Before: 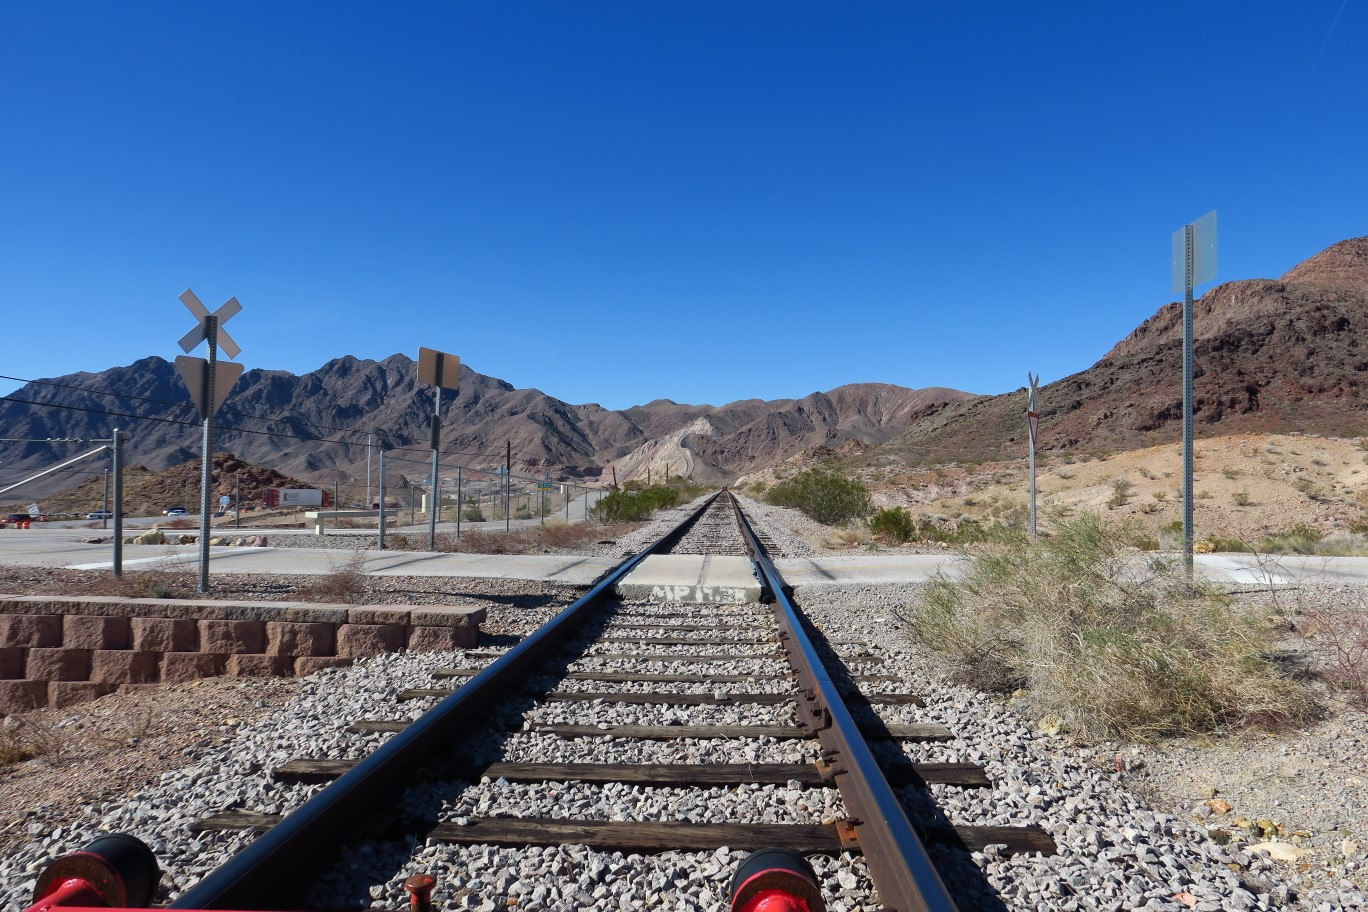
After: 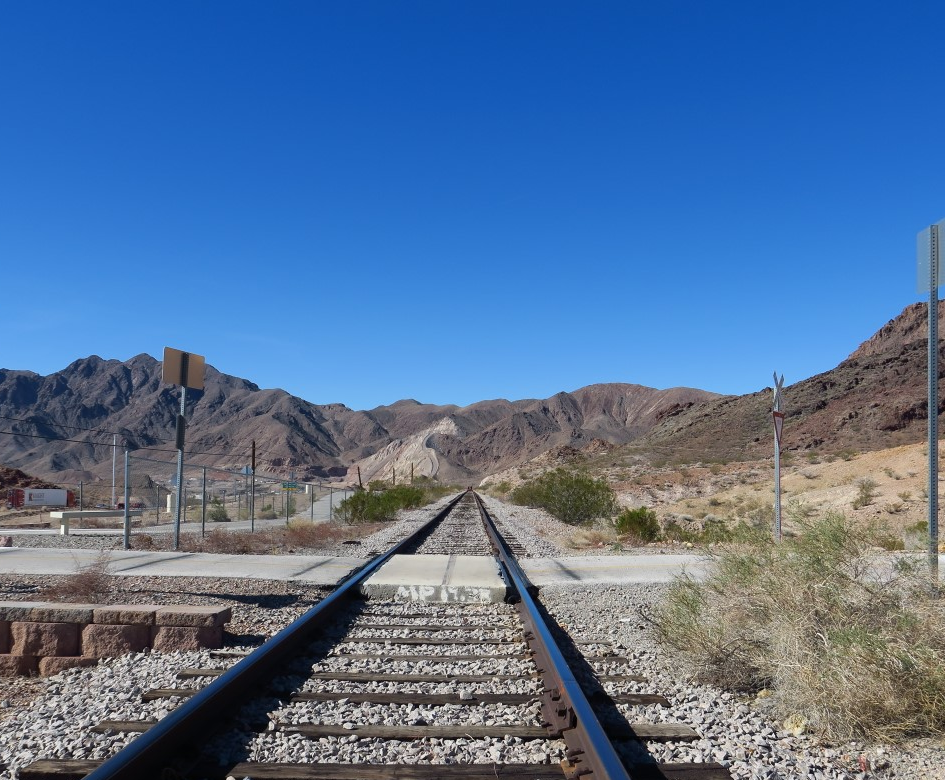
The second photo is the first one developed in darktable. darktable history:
crop: left 18.691%, right 12.2%, bottom 14.376%
